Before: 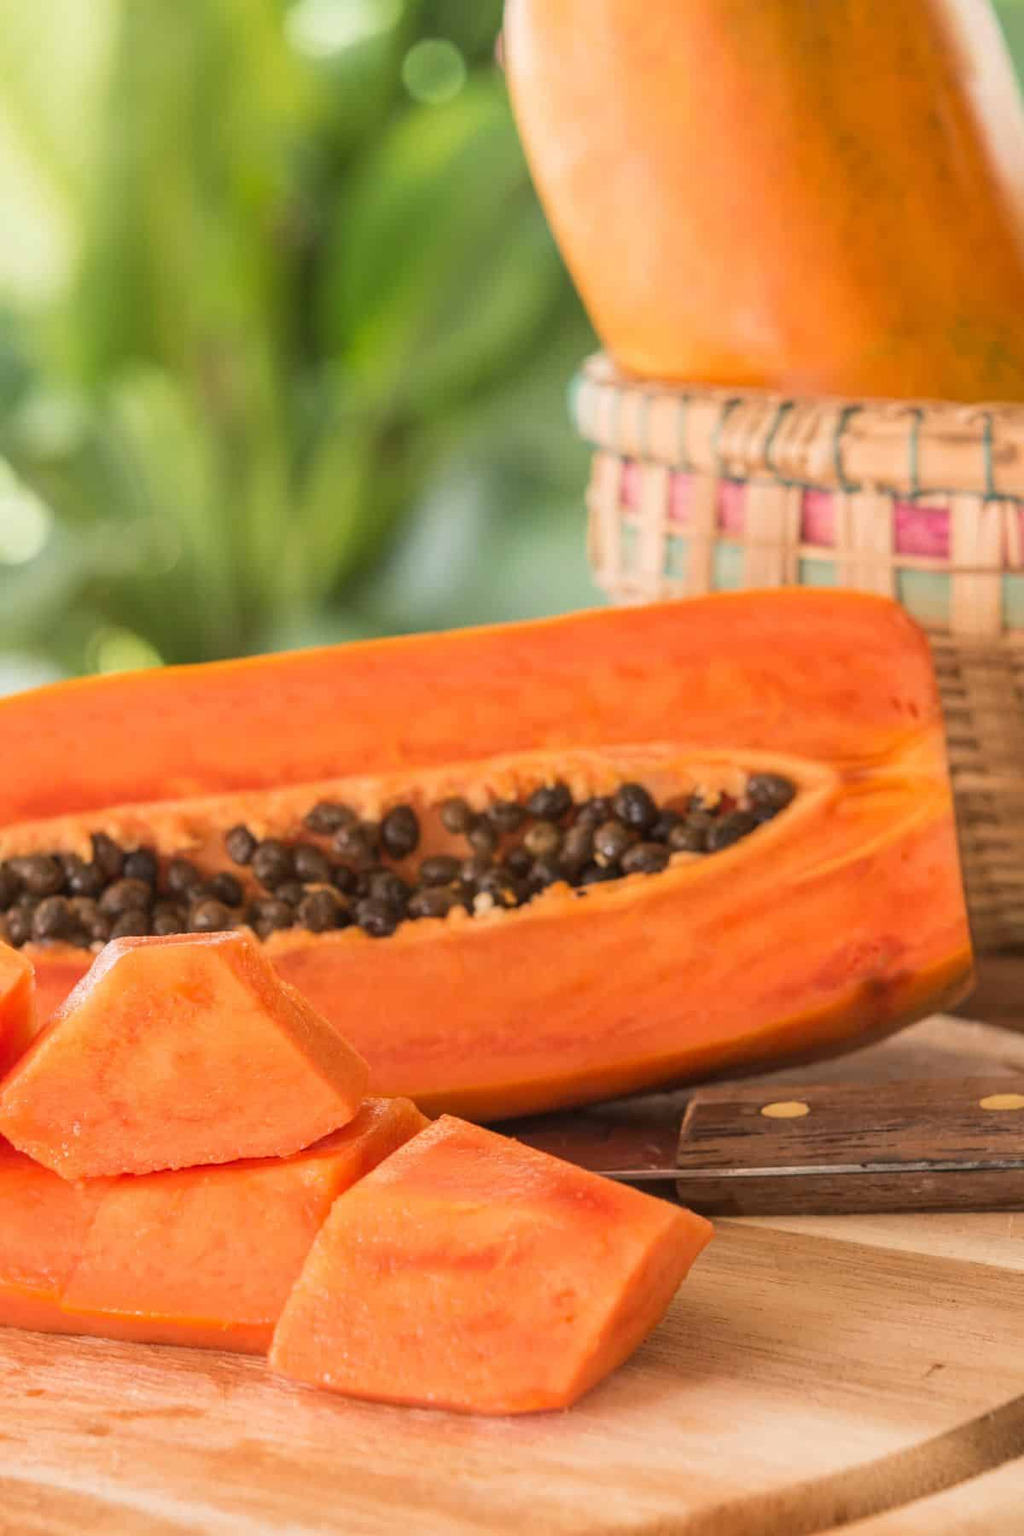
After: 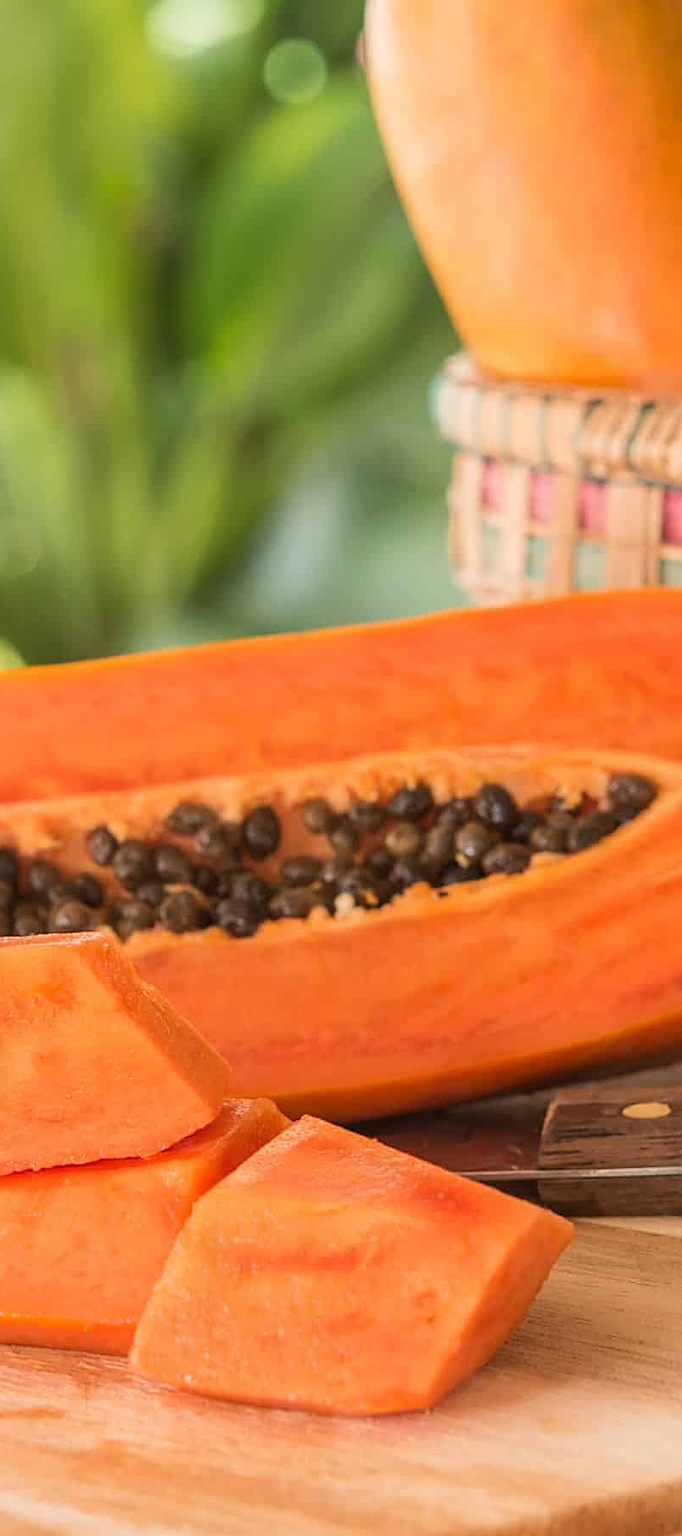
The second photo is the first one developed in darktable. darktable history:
crop and rotate: left 13.615%, right 19.797%
sharpen: on, module defaults
